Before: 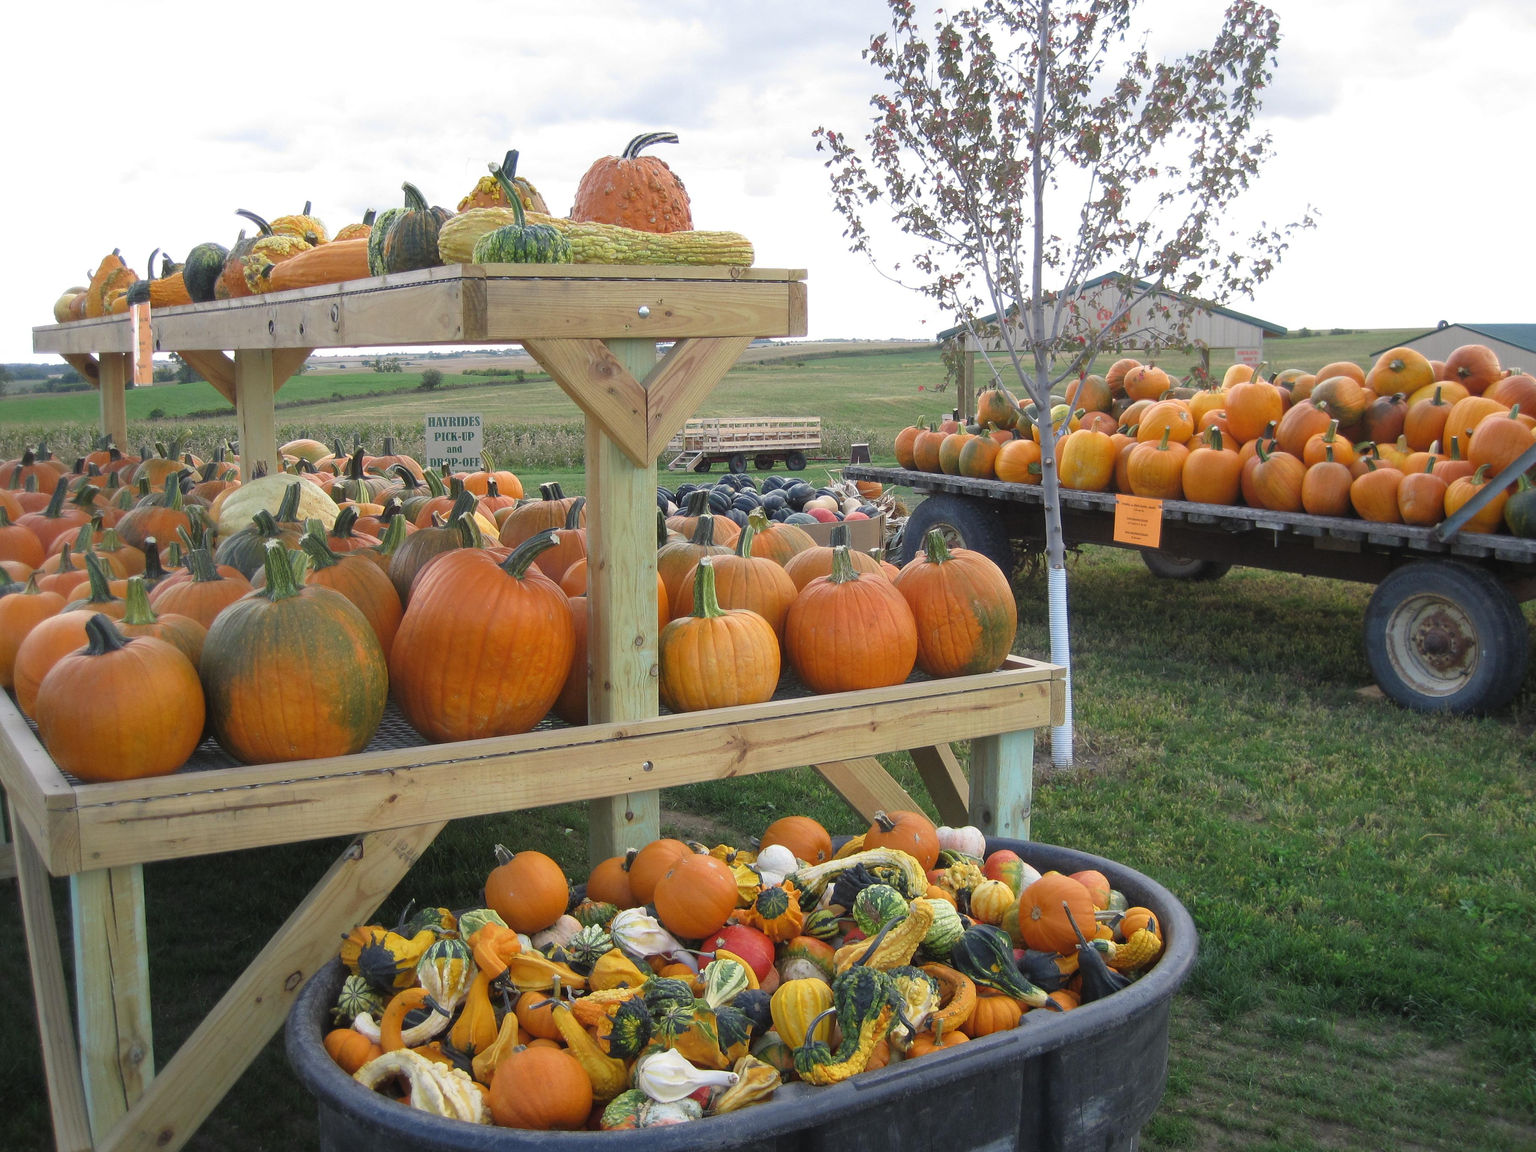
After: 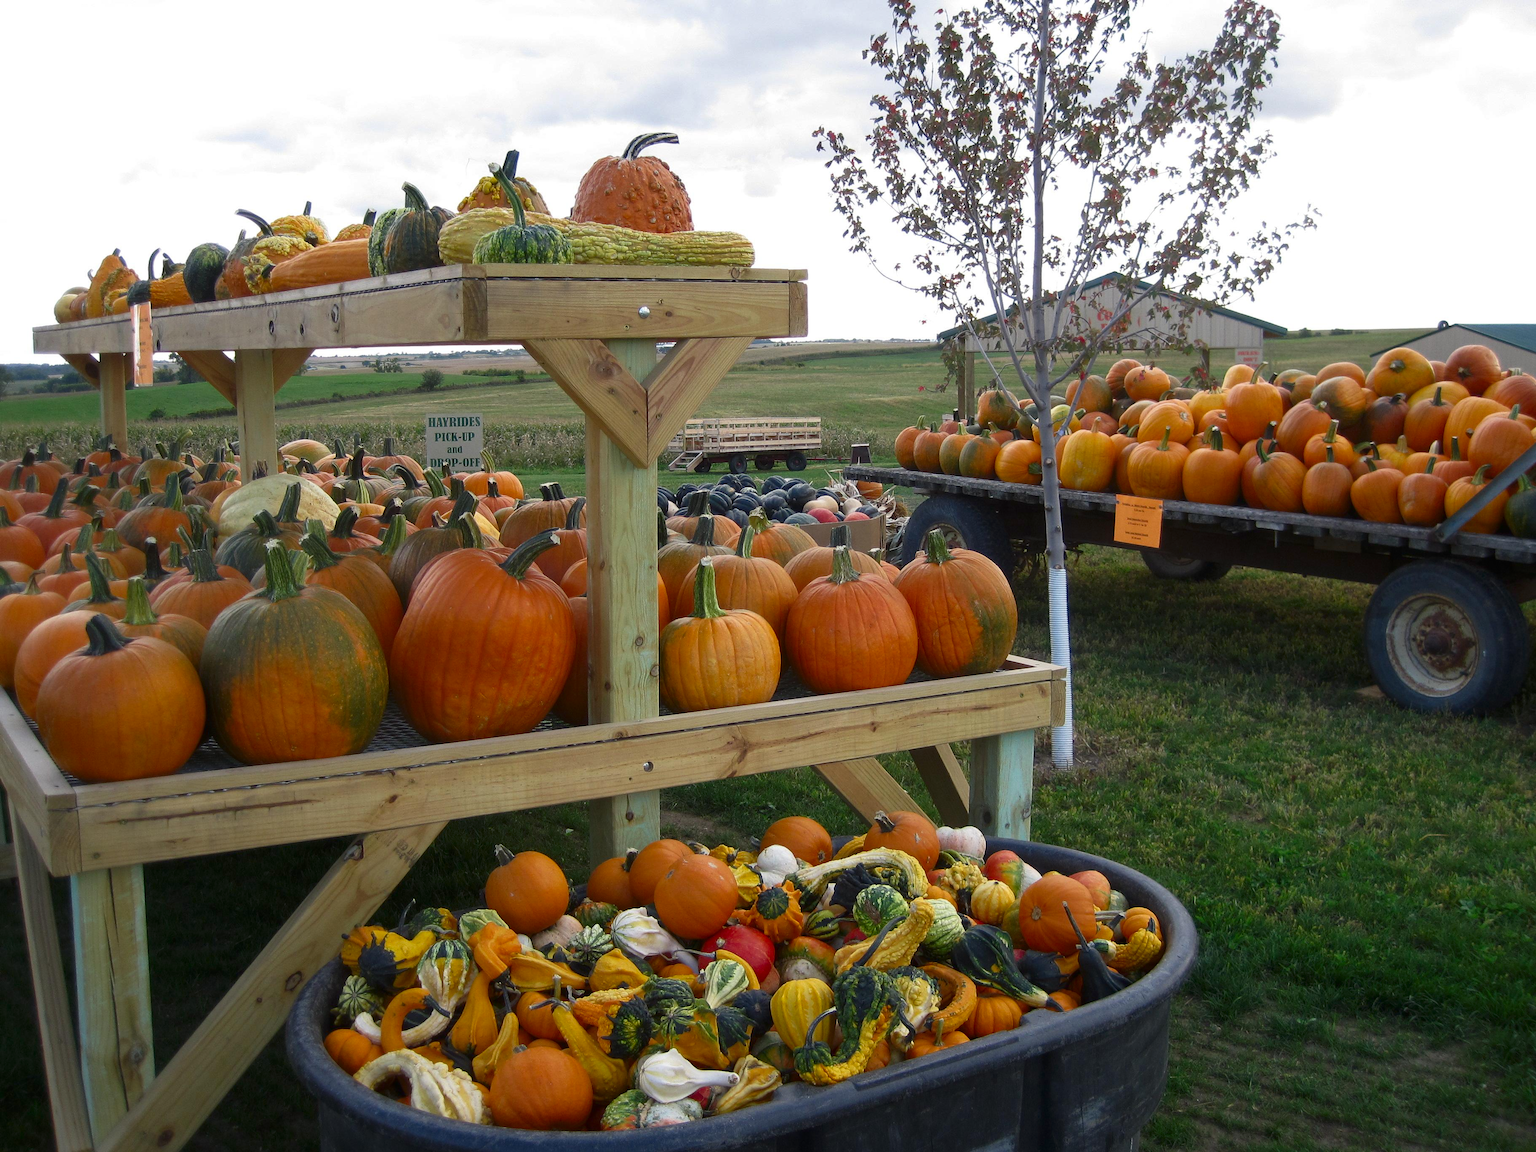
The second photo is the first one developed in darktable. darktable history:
contrast brightness saturation: brightness -0.196, saturation 0.075
